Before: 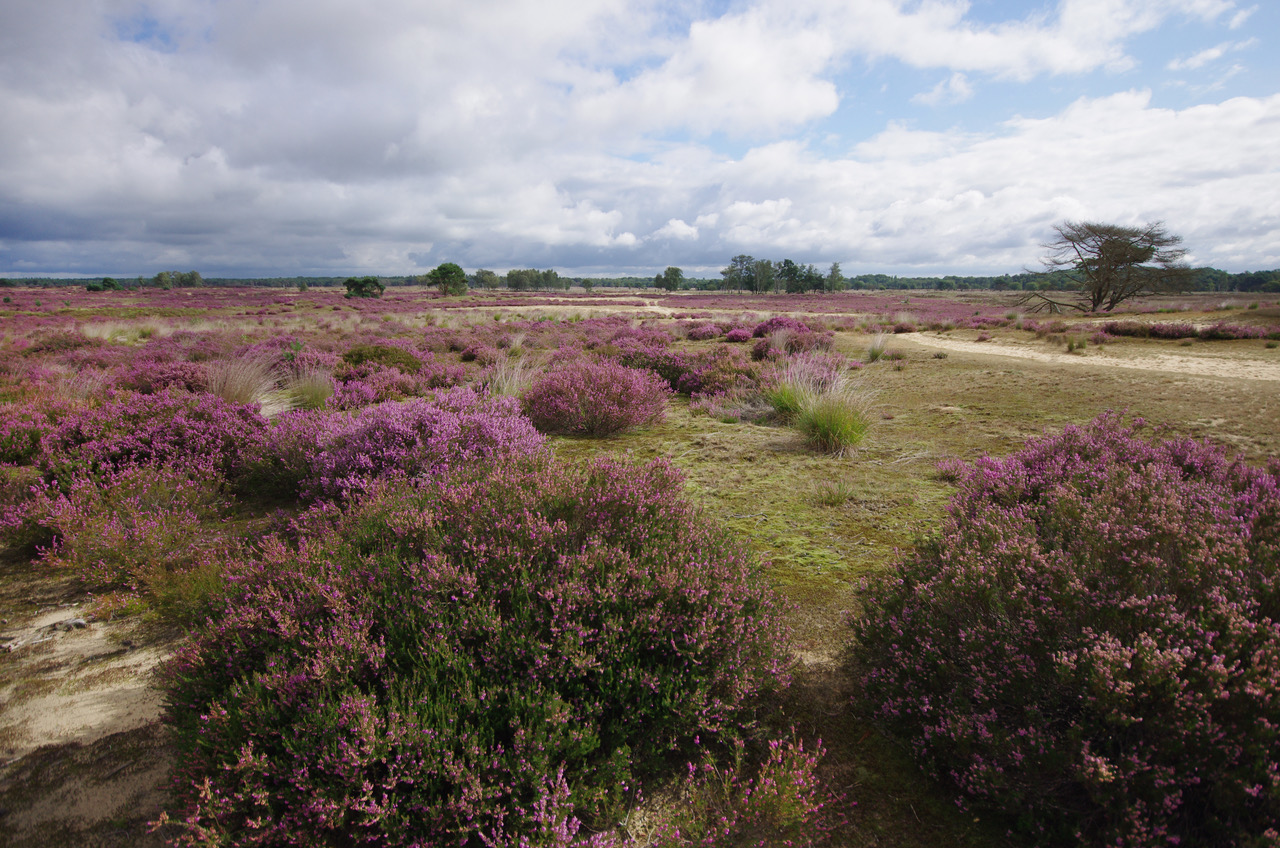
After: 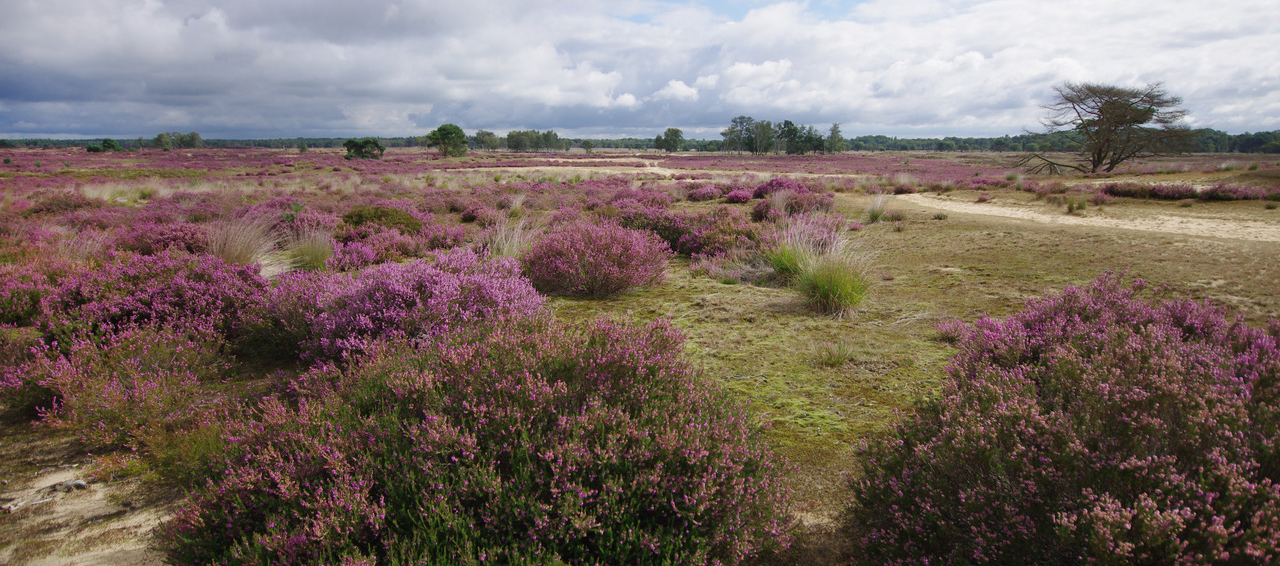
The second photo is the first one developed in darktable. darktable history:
crop: top 16.491%, bottom 16.714%
